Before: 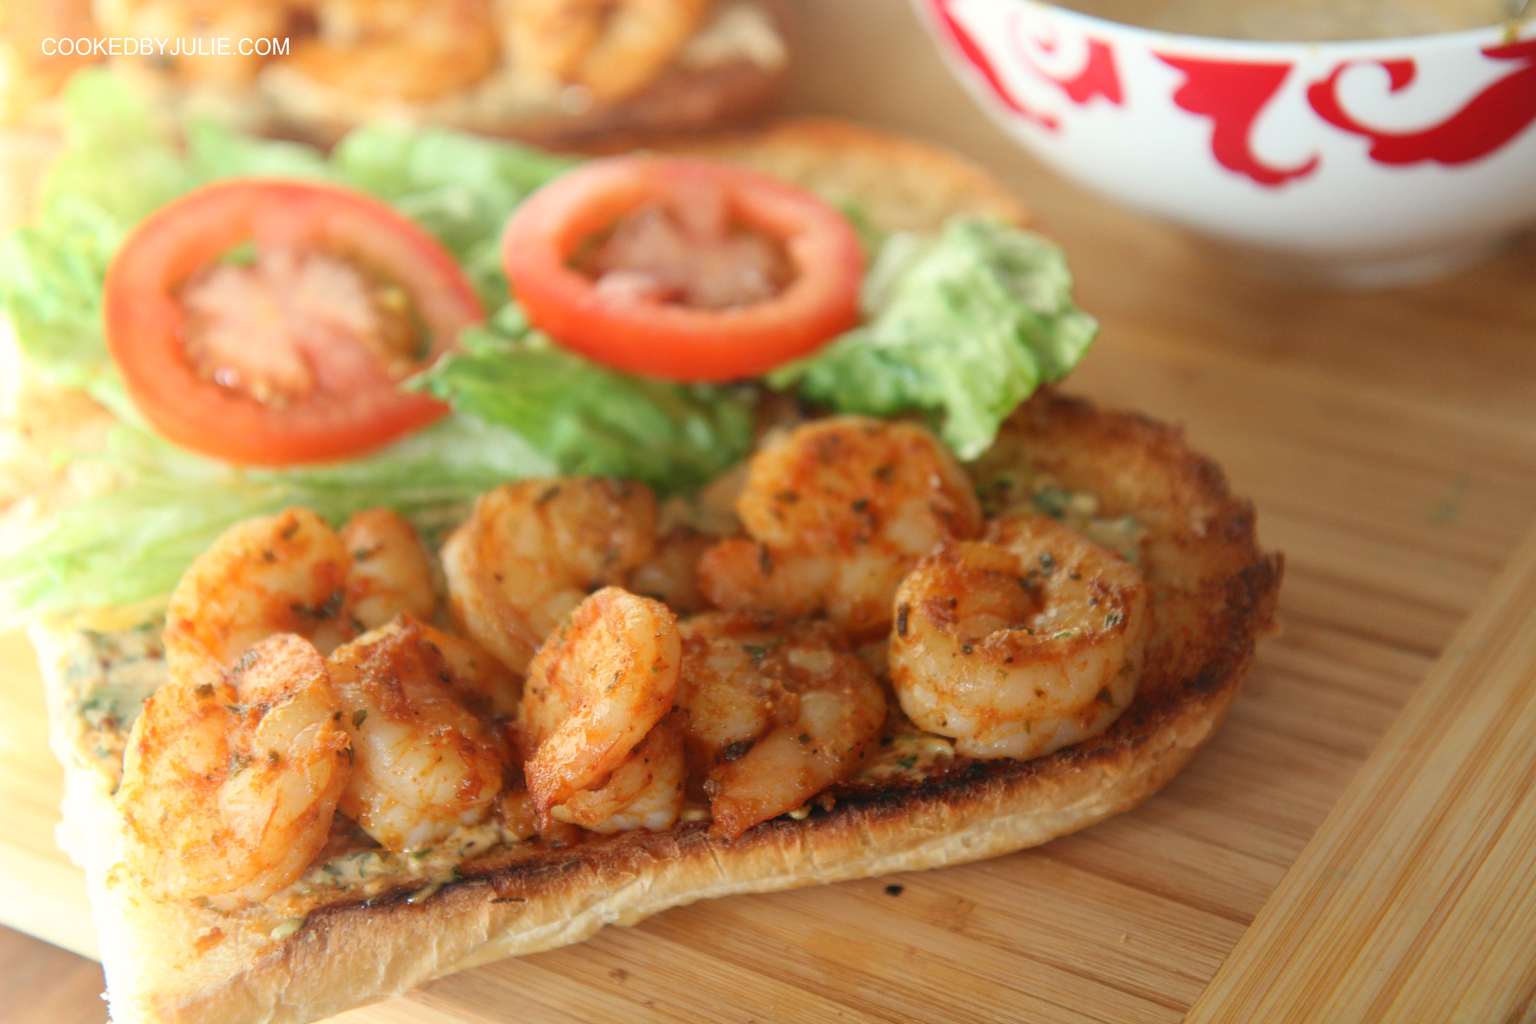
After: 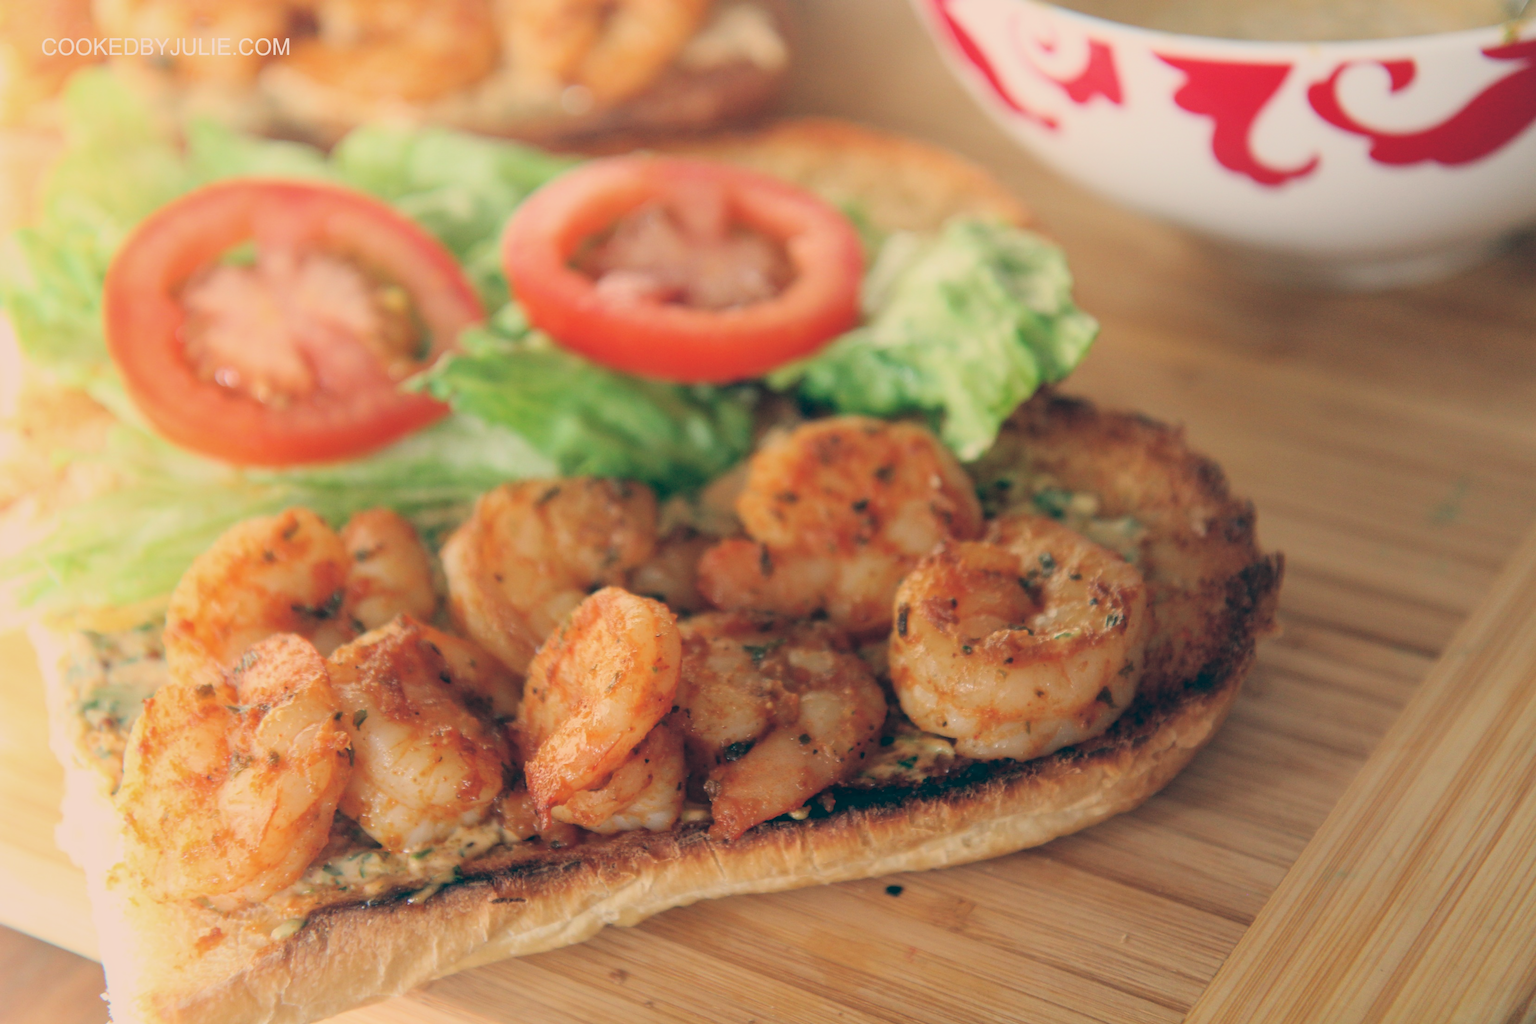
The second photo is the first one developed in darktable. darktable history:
color balance: lift [1.006, 0.985, 1.002, 1.015], gamma [1, 0.953, 1.008, 1.047], gain [1.076, 1.13, 1.004, 0.87]
filmic rgb: black relative exposure -7.82 EV, white relative exposure 4.29 EV, hardness 3.86, color science v6 (2022)
local contrast: highlights 100%, shadows 100%, detail 120%, midtone range 0.2
exposure: black level correction 0.001, compensate highlight preservation false
